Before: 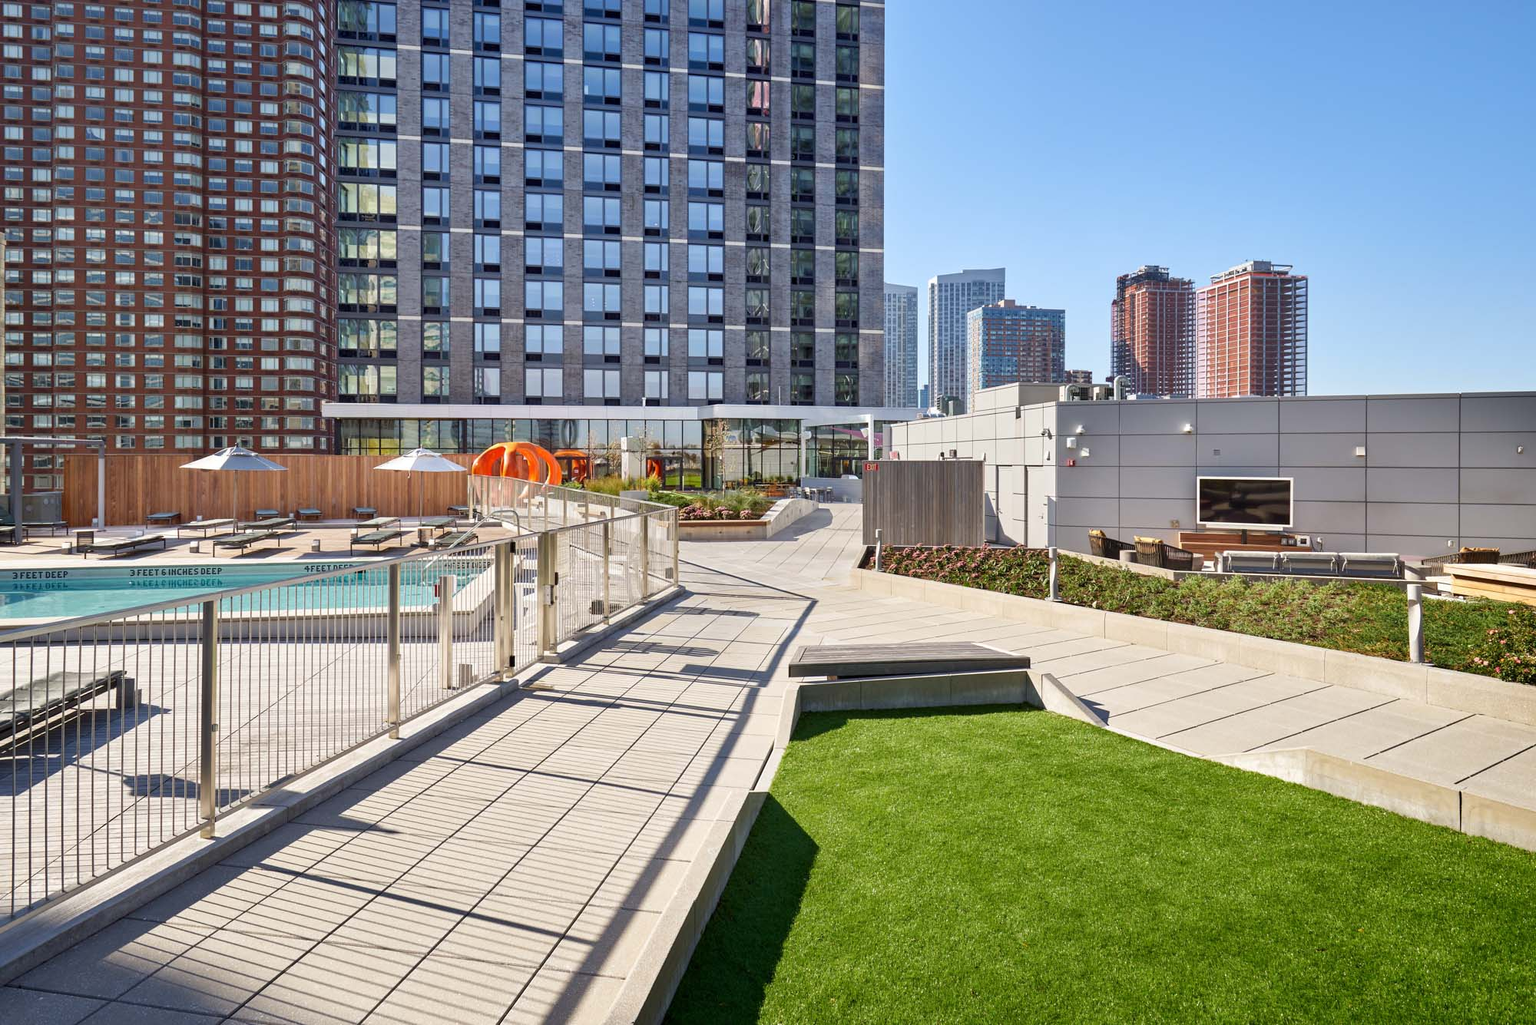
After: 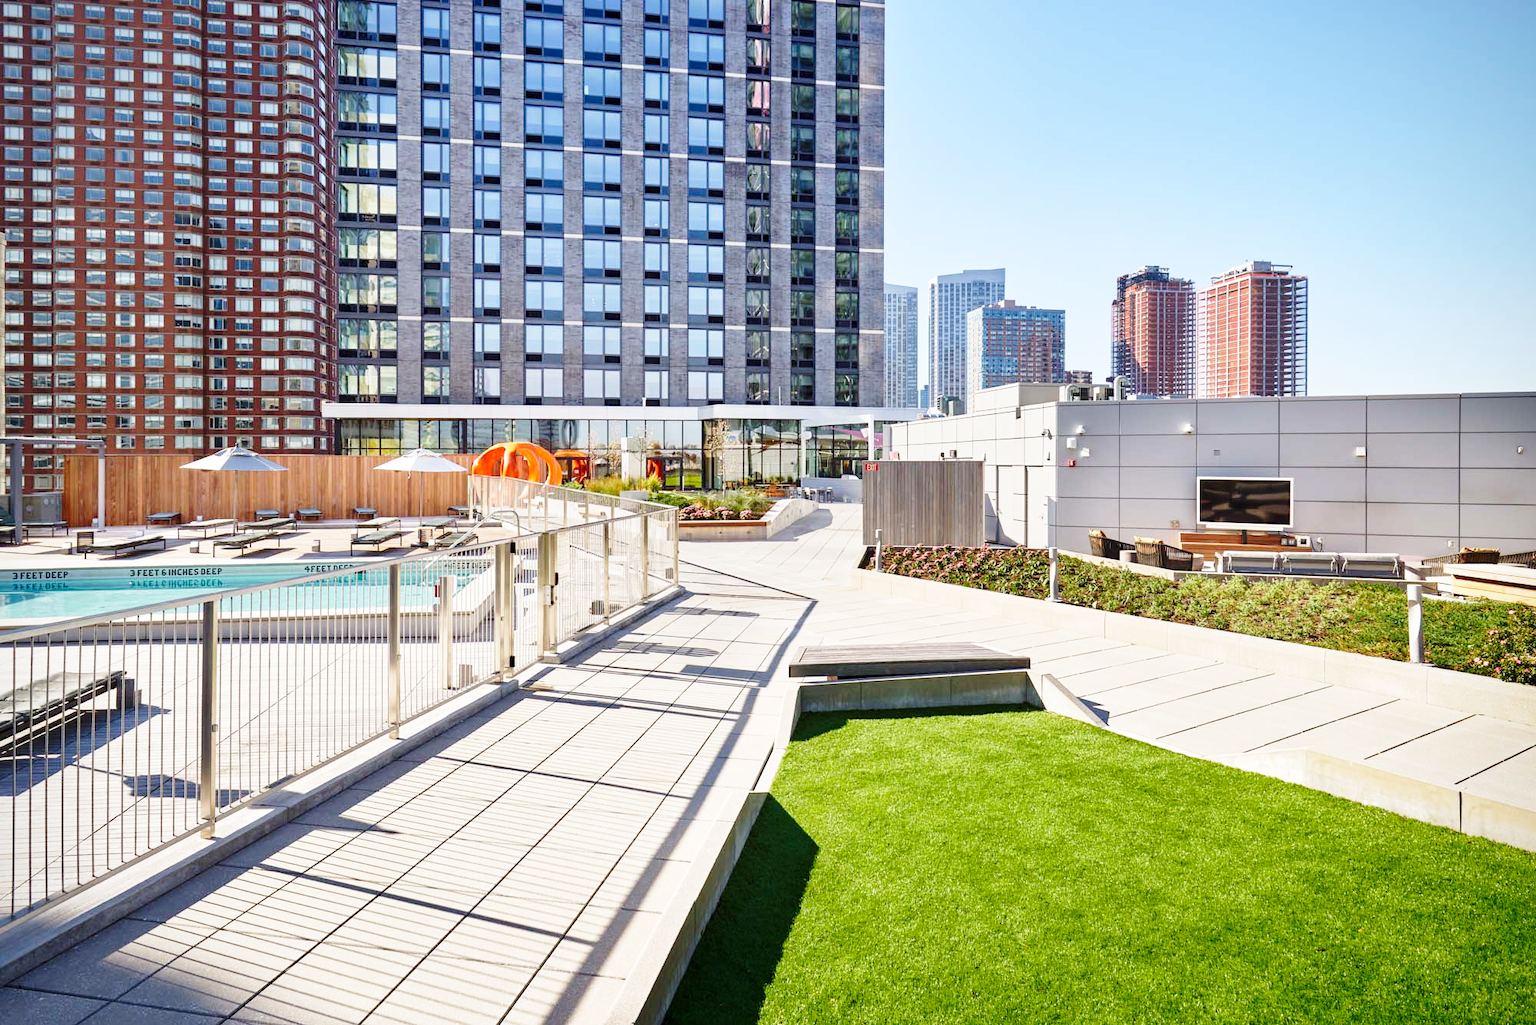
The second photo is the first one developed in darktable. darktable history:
base curve: curves: ch0 [(0, 0) (0.028, 0.03) (0.121, 0.232) (0.46, 0.748) (0.859, 0.968) (1, 1)], preserve colors none
vignetting: fall-off radius 81.96%, saturation 0.03, dithering 8-bit output
